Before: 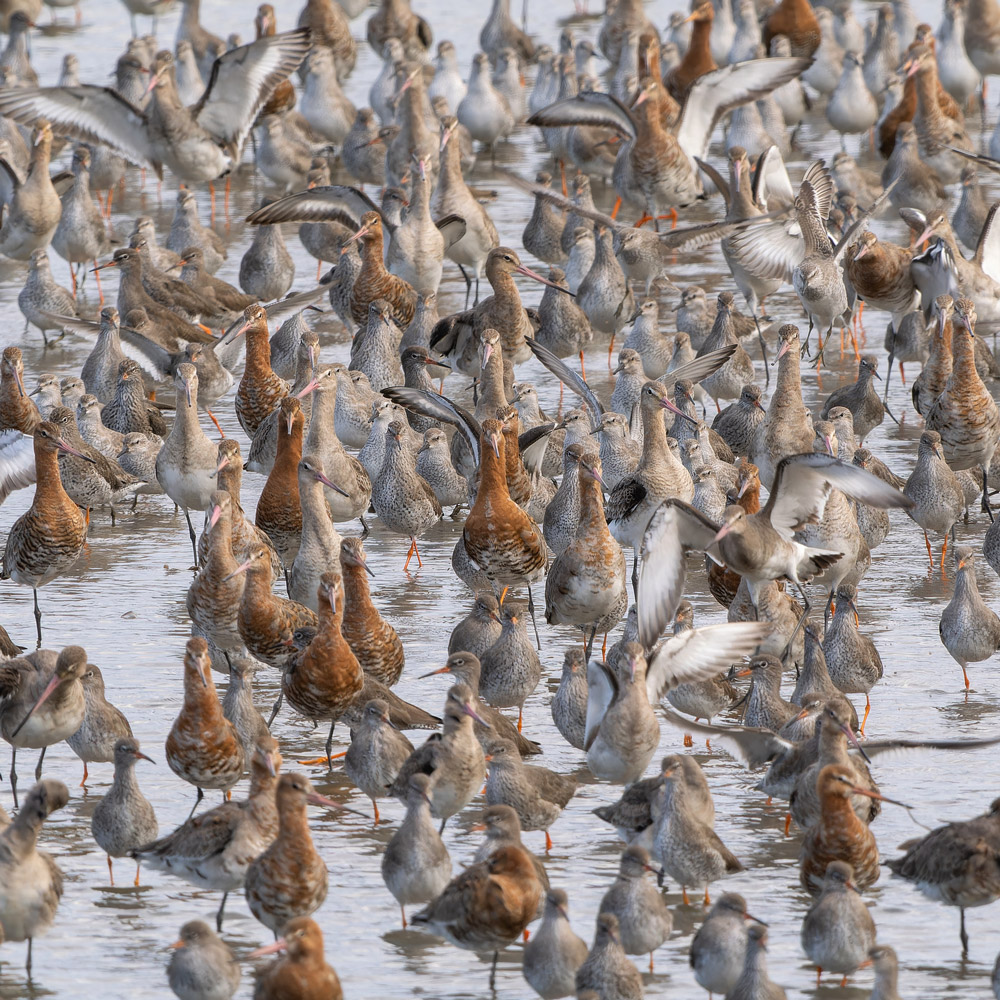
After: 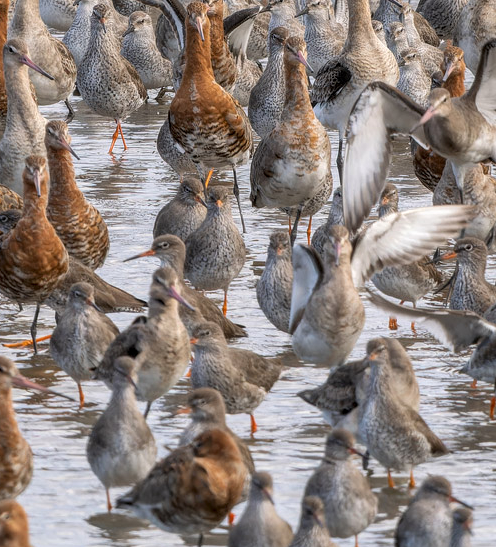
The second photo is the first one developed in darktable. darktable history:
local contrast: on, module defaults
crop: left 29.564%, top 41.788%, right 20.804%, bottom 3.468%
